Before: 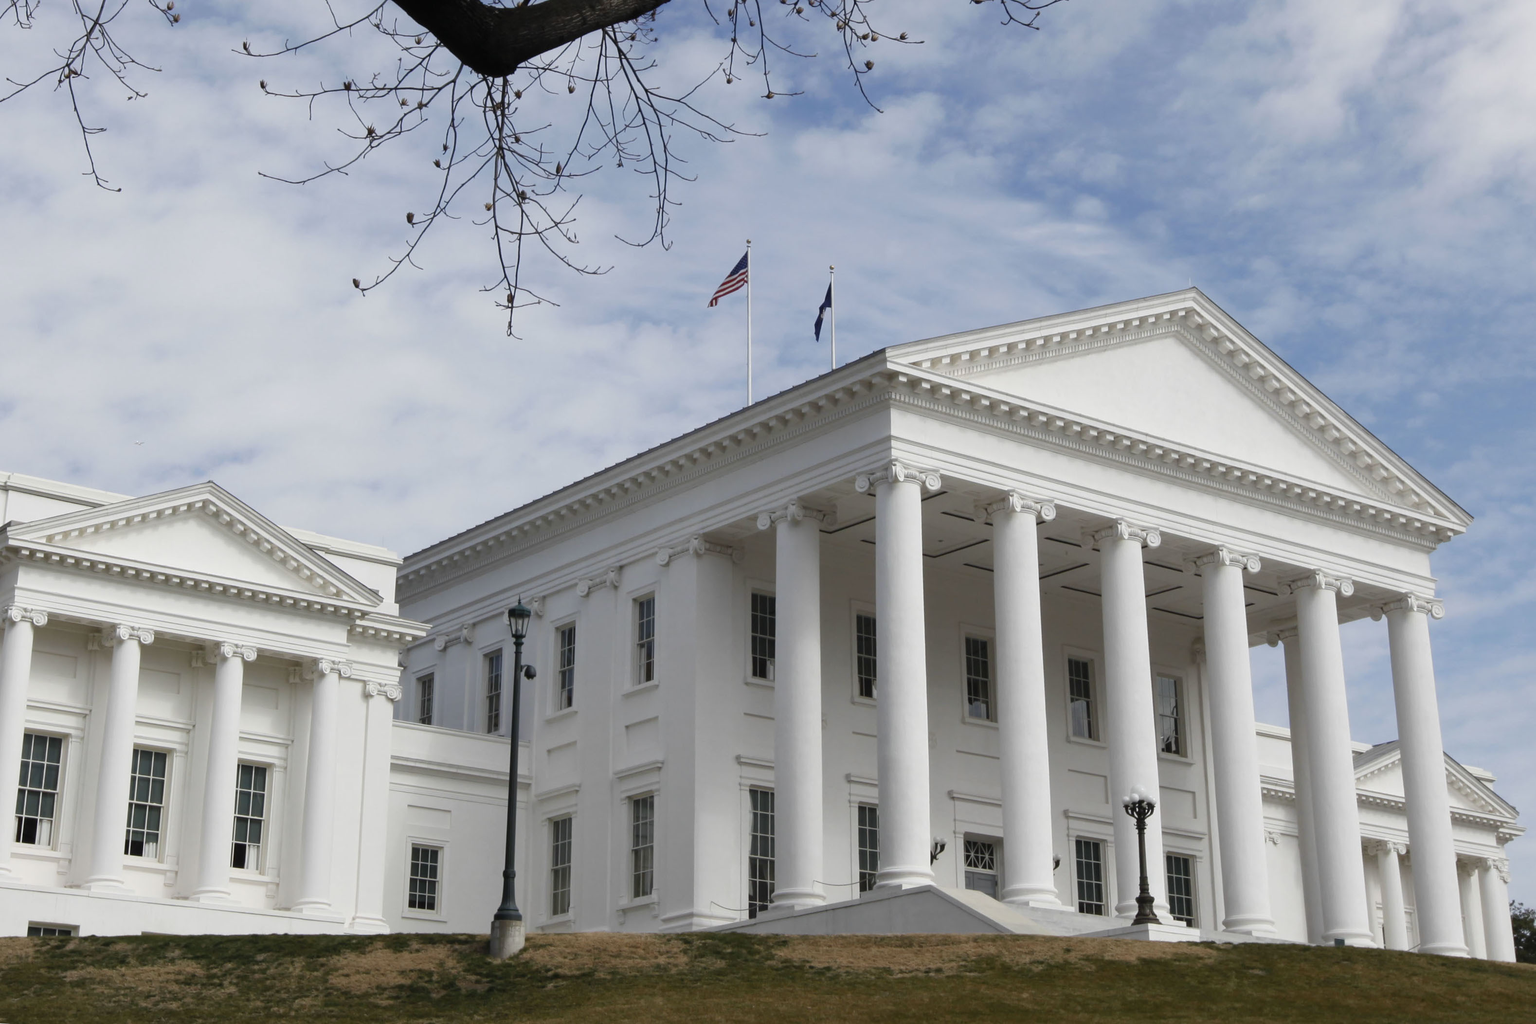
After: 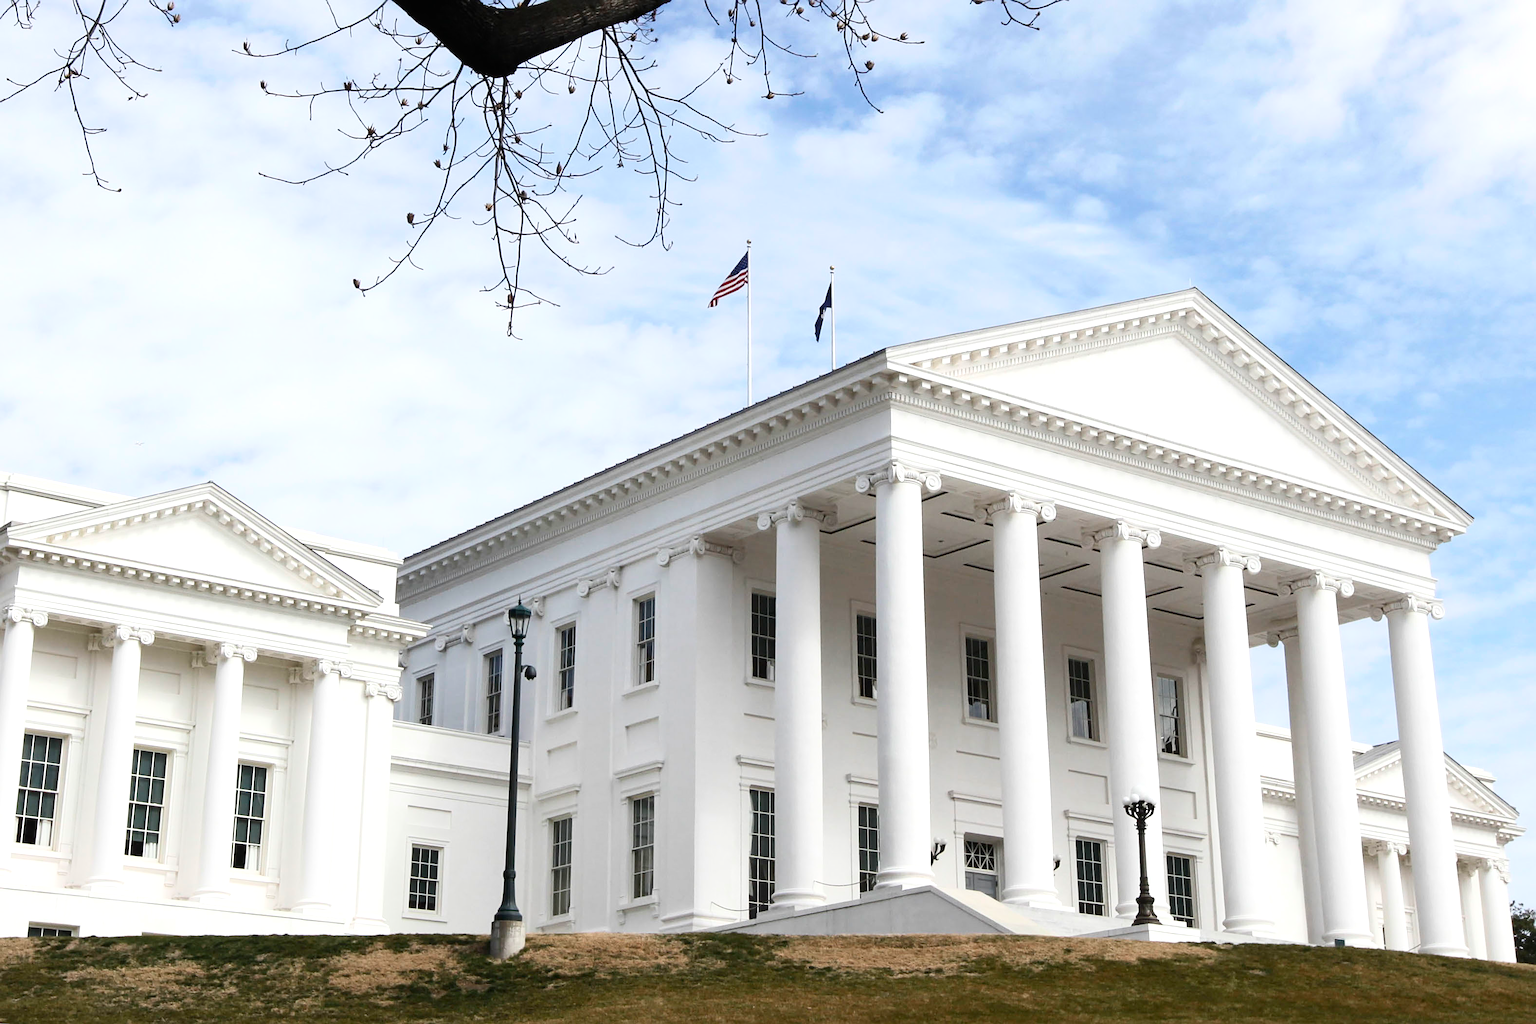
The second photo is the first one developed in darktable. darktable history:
contrast brightness saturation: contrast 0.237, brightness 0.091
sharpen: on, module defaults
exposure: black level correction 0, exposure 0.595 EV, compensate exposure bias true, compensate highlight preservation false
